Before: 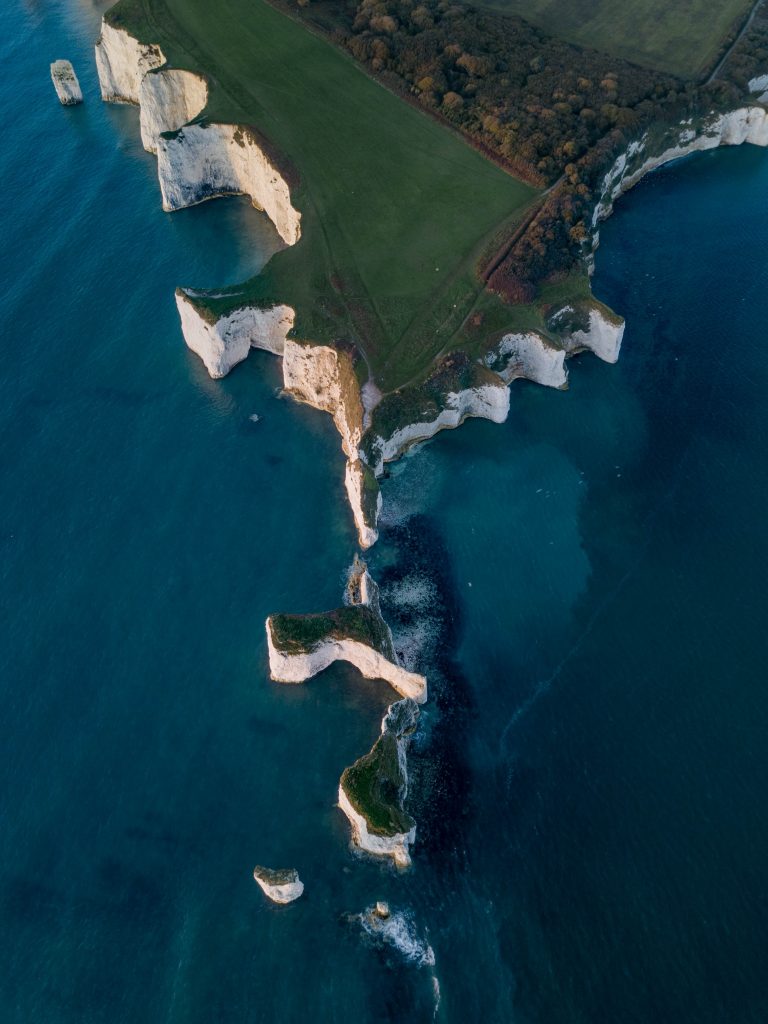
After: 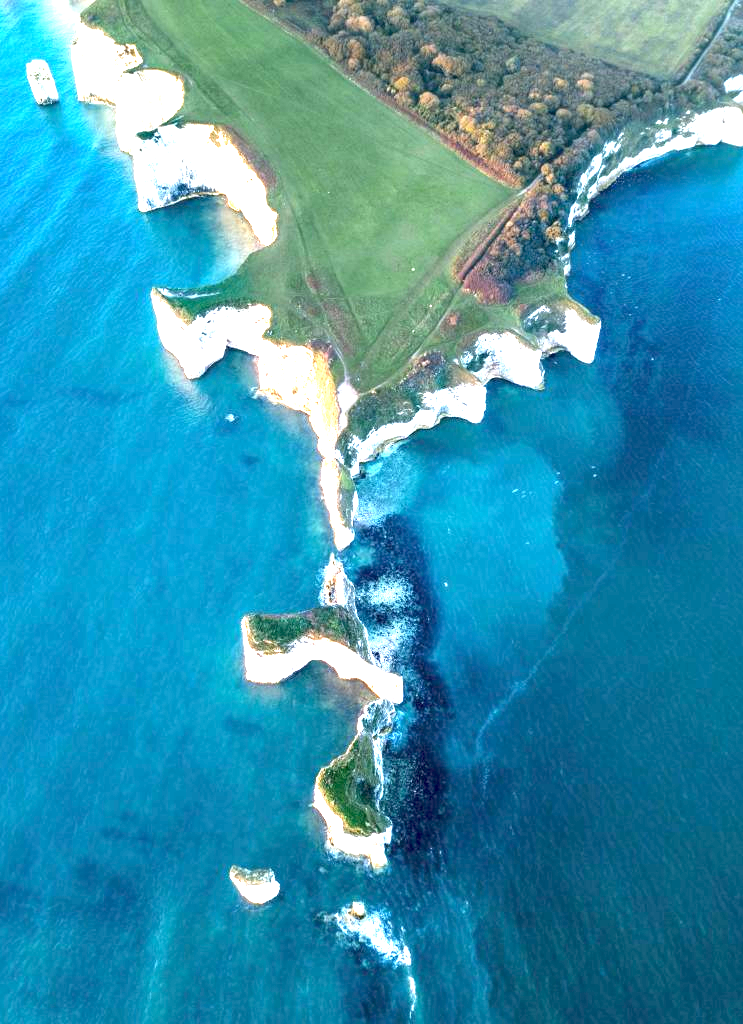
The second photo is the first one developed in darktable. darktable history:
exposure: exposure 2.971 EV, compensate highlight preservation false
crop and rotate: left 3.211%
